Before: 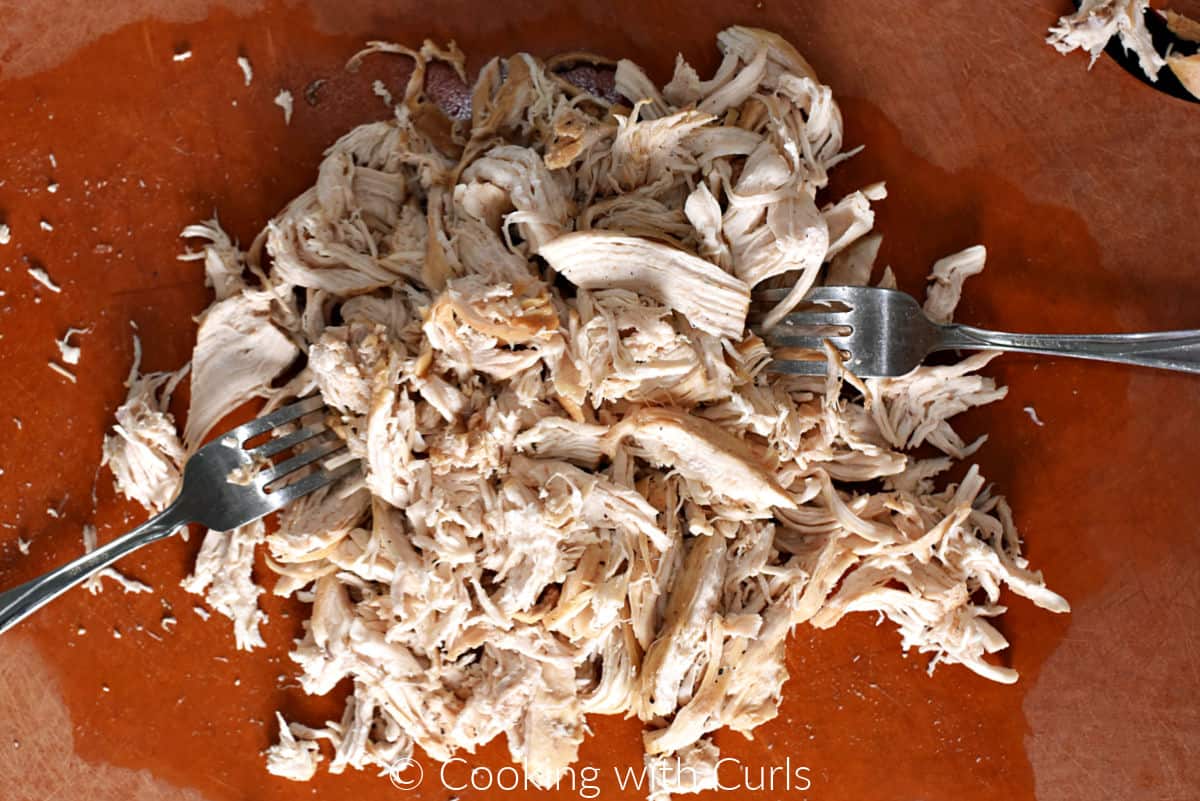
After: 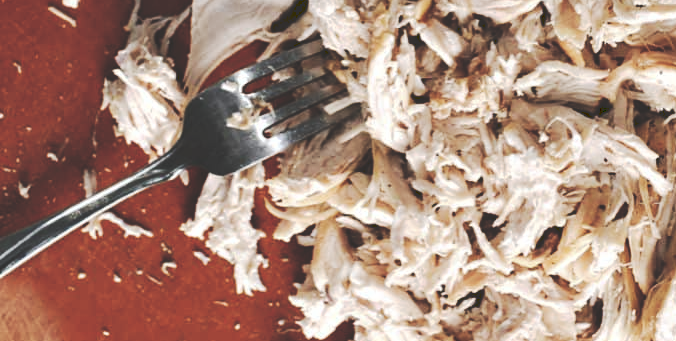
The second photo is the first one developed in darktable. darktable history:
crop: top 44.483%, right 43.593%, bottom 12.892%
rgb levels: preserve colors max RGB
tone curve: curves: ch0 [(0, 0) (0.003, 0.301) (0.011, 0.302) (0.025, 0.307) (0.044, 0.313) (0.069, 0.316) (0.1, 0.322) (0.136, 0.325) (0.177, 0.341) (0.224, 0.358) (0.277, 0.386) (0.335, 0.429) (0.399, 0.486) (0.468, 0.556) (0.543, 0.644) (0.623, 0.728) (0.709, 0.796) (0.801, 0.854) (0.898, 0.908) (1, 1)], preserve colors none
levels: levels [0.116, 0.574, 1]
